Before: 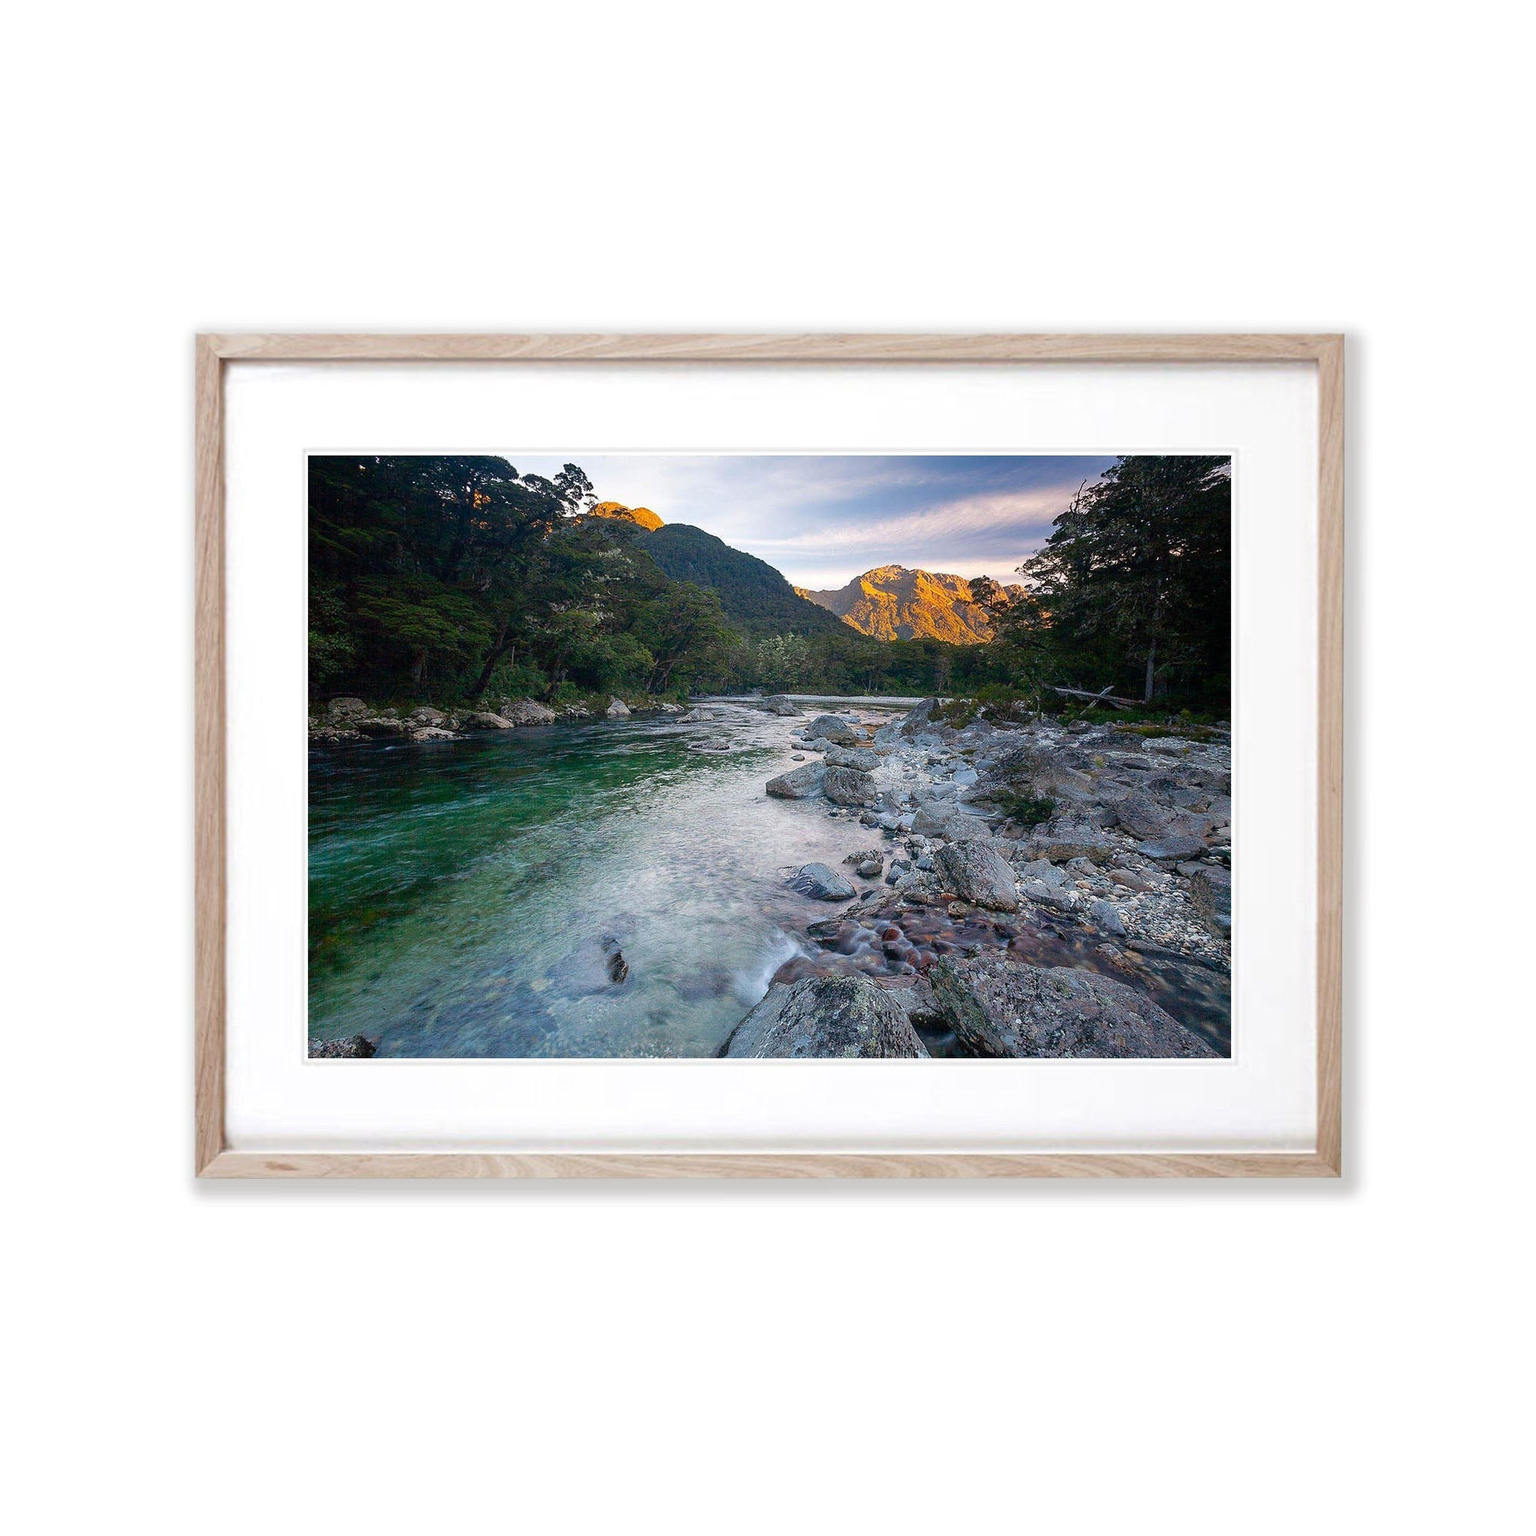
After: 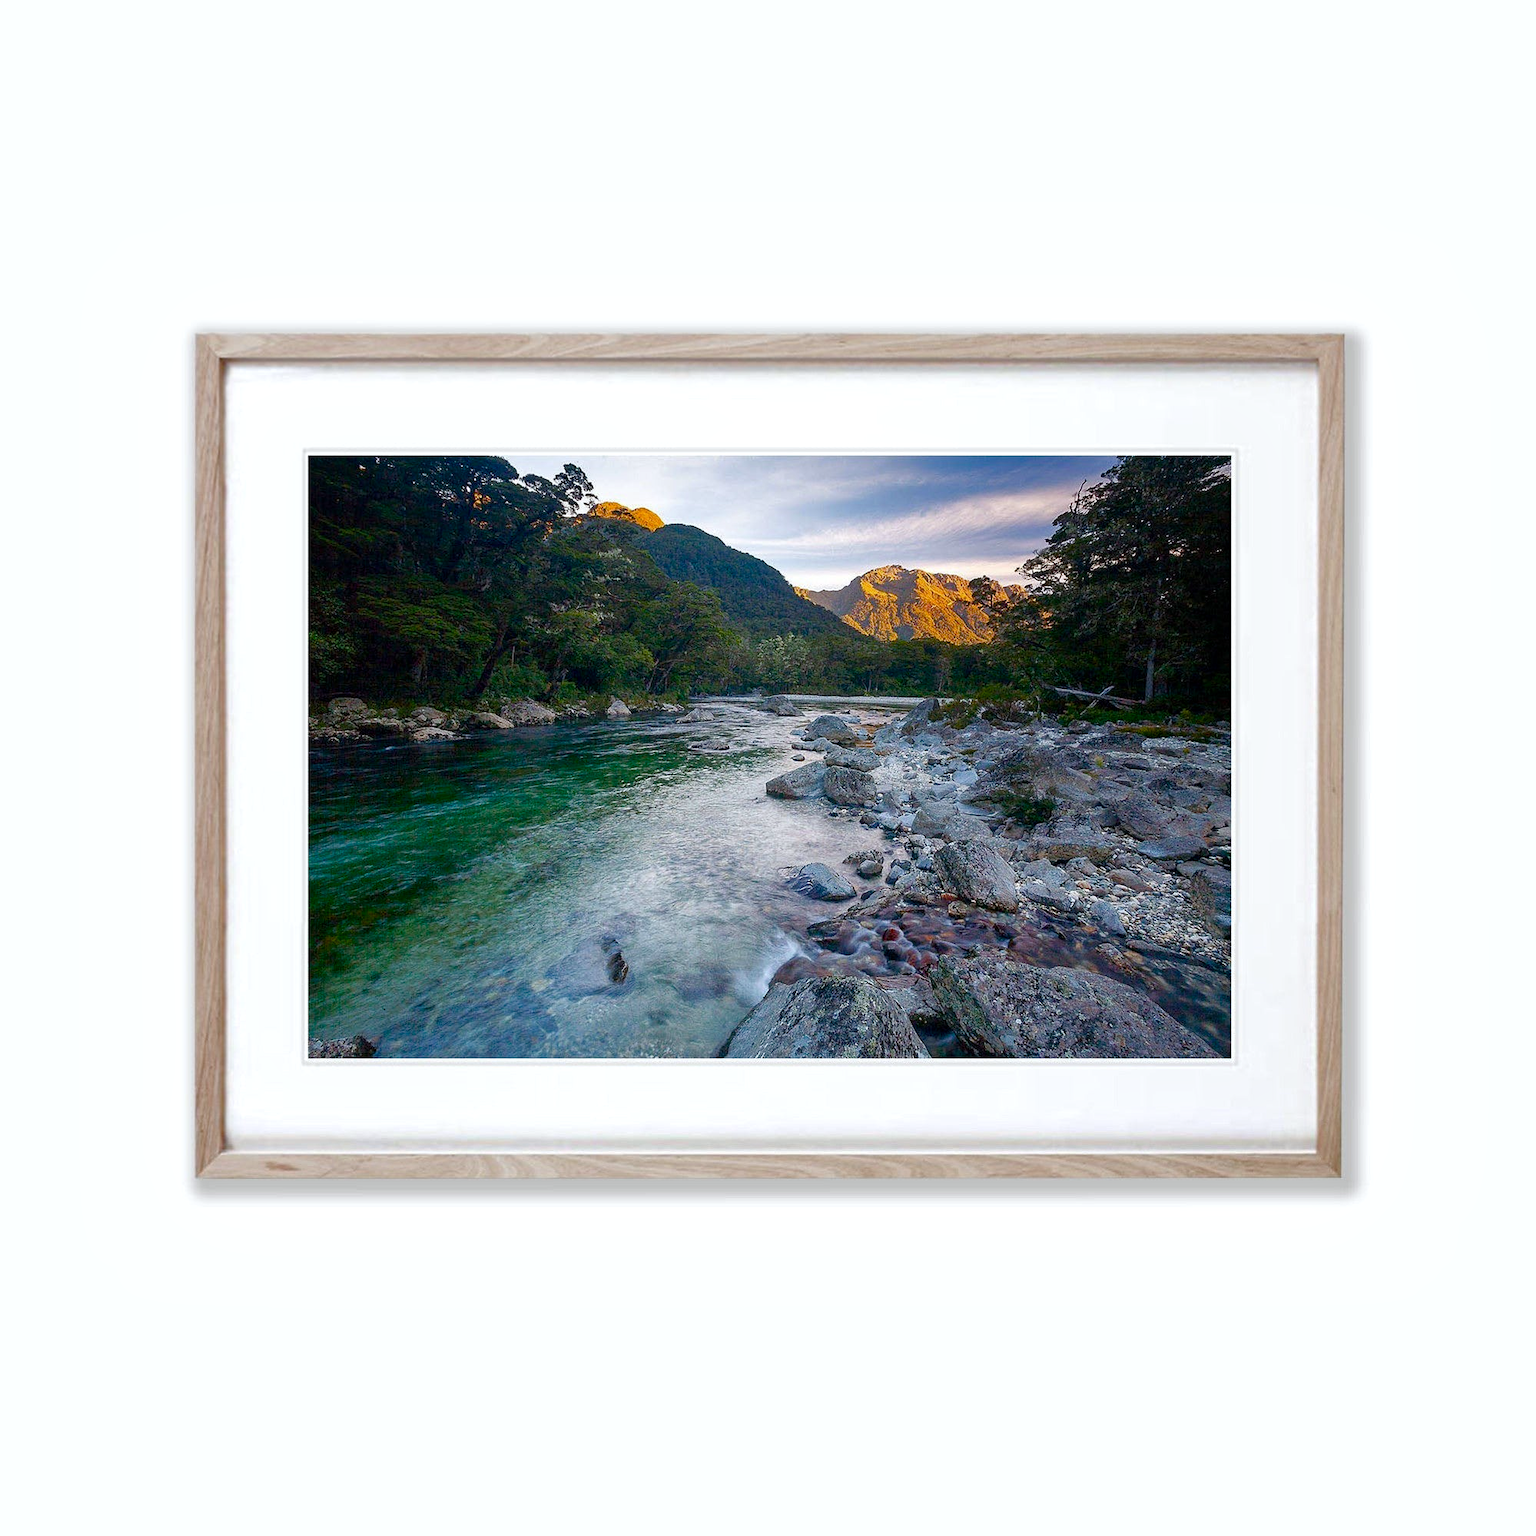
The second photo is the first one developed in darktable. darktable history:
base curve: curves: ch0 [(0, 0) (0.303, 0.277) (1, 1)]
color balance rgb: perceptual saturation grading › global saturation 20%, perceptual saturation grading › highlights -25%, perceptual saturation grading › shadows 50%
white balance: red 0.986, blue 1.01
local contrast: mode bilateral grid, contrast 20, coarseness 50, detail 120%, midtone range 0.2
